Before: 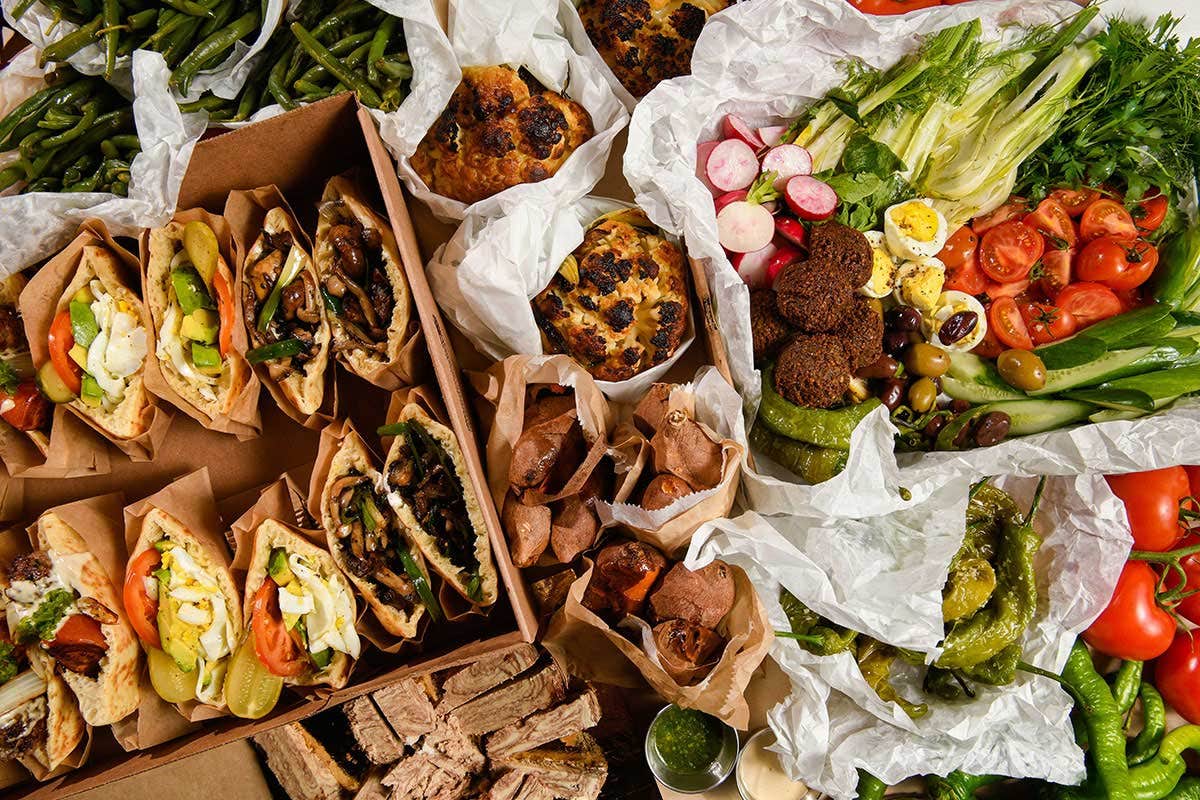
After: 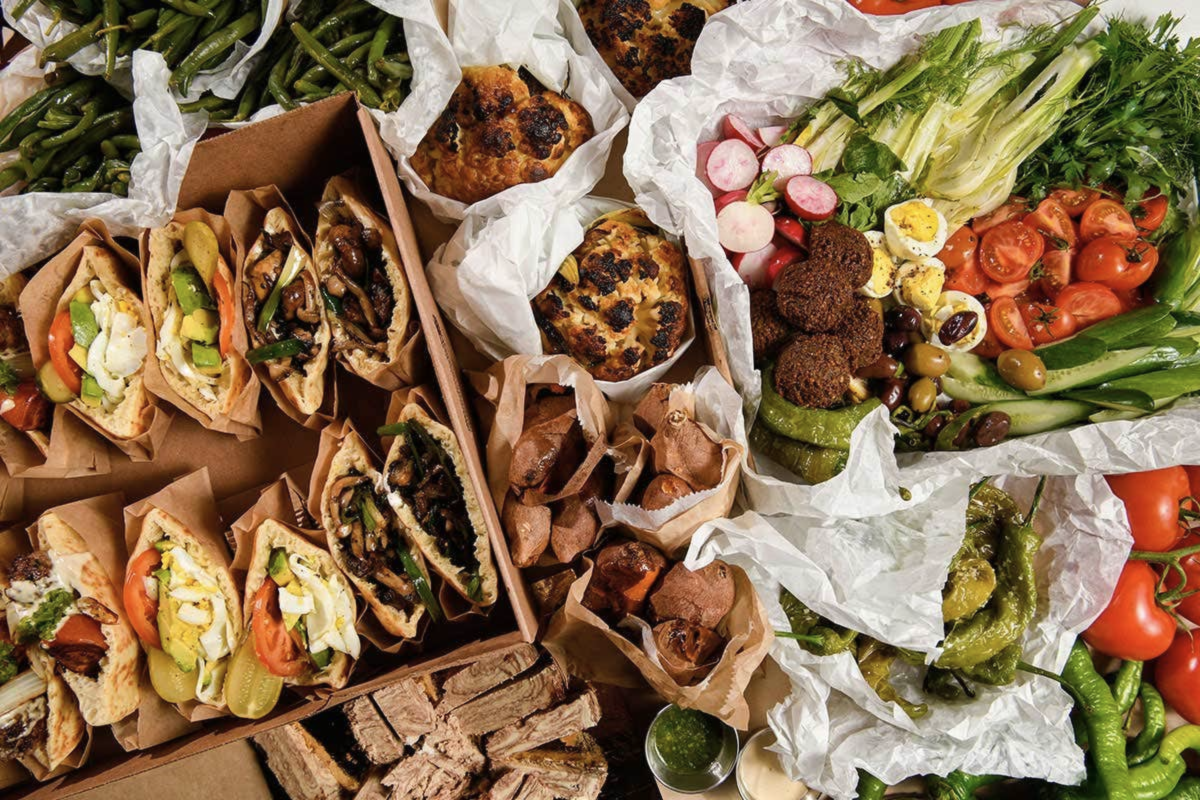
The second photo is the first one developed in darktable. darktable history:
color correction: saturation 0.85
lowpass: radius 0.5, unbound 0
